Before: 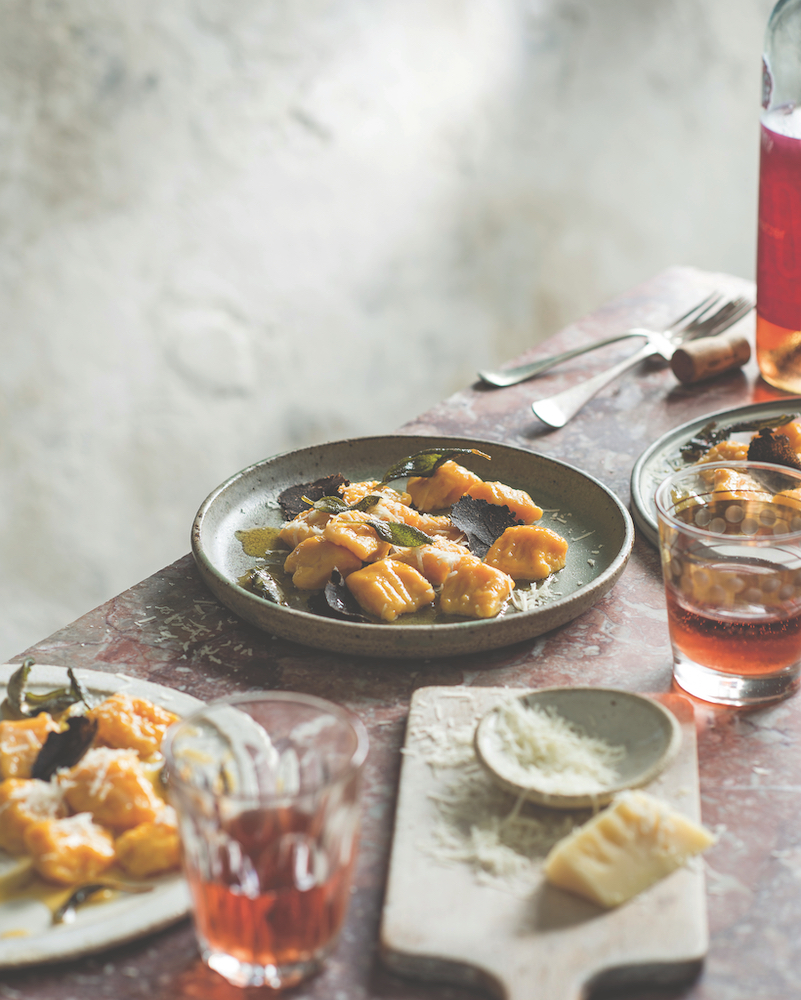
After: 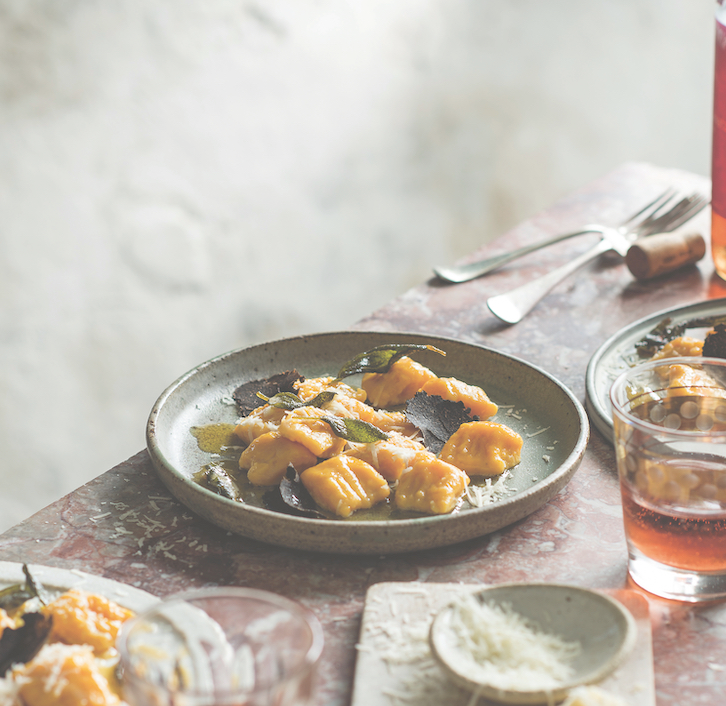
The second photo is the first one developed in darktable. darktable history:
crop: left 5.646%, top 10.46%, right 3.638%, bottom 18.938%
